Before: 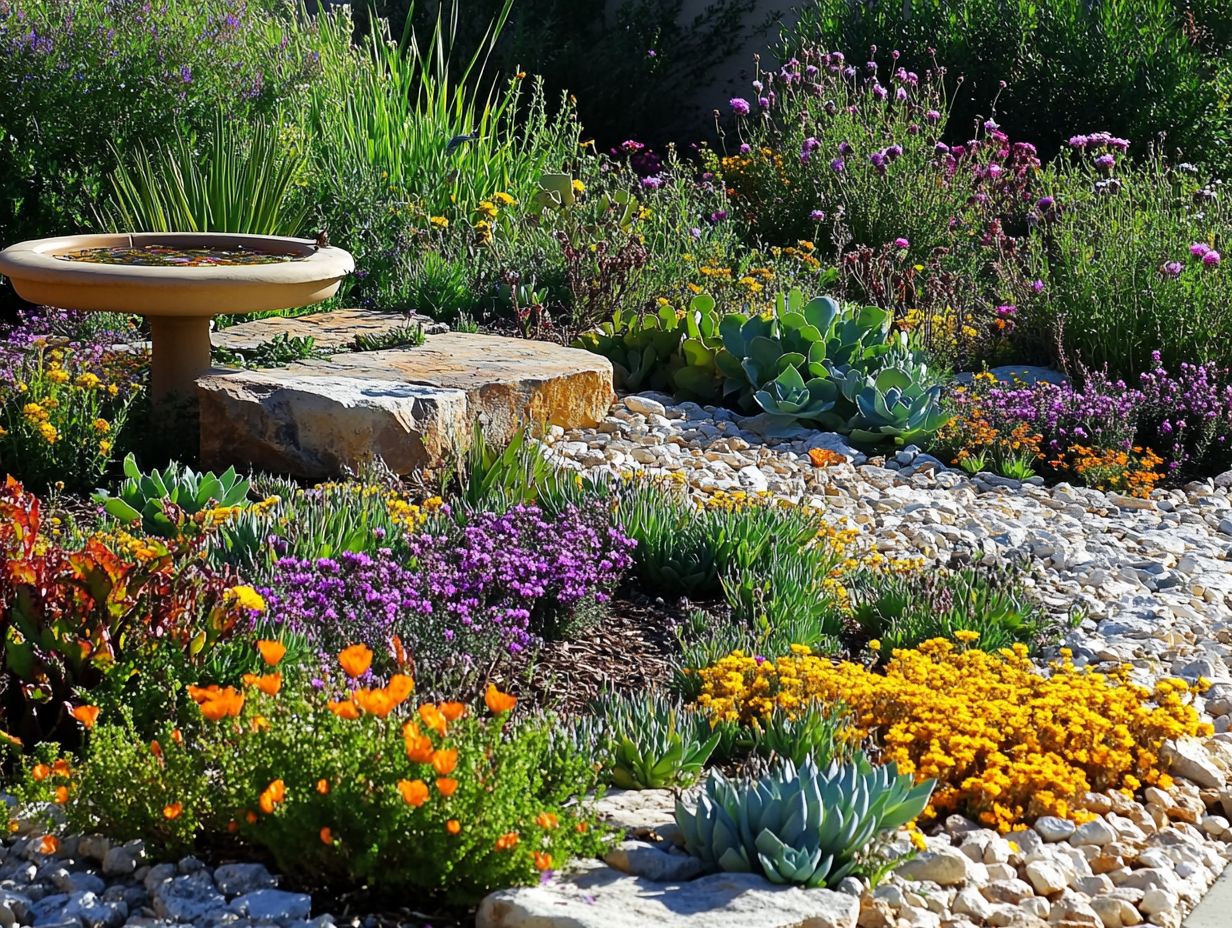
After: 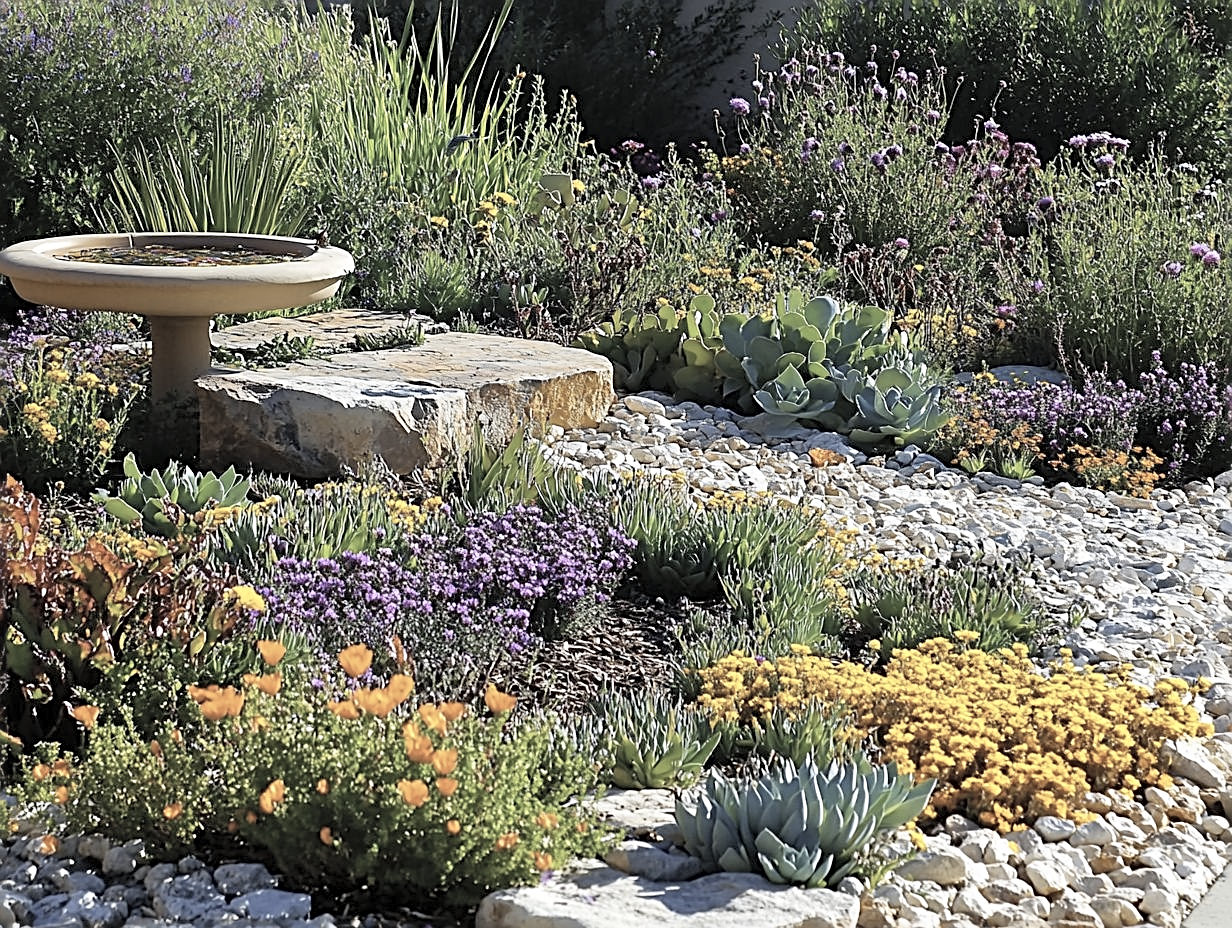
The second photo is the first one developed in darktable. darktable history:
color contrast: green-magenta contrast 0.8, blue-yellow contrast 1.1, unbound 0
white balance: red 1, blue 1
contrast brightness saturation: brightness 0.18, saturation -0.5
sharpen: radius 2.543, amount 0.636
shadows and highlights: radius 337.17, shadows 29.01, soften with gaussian
